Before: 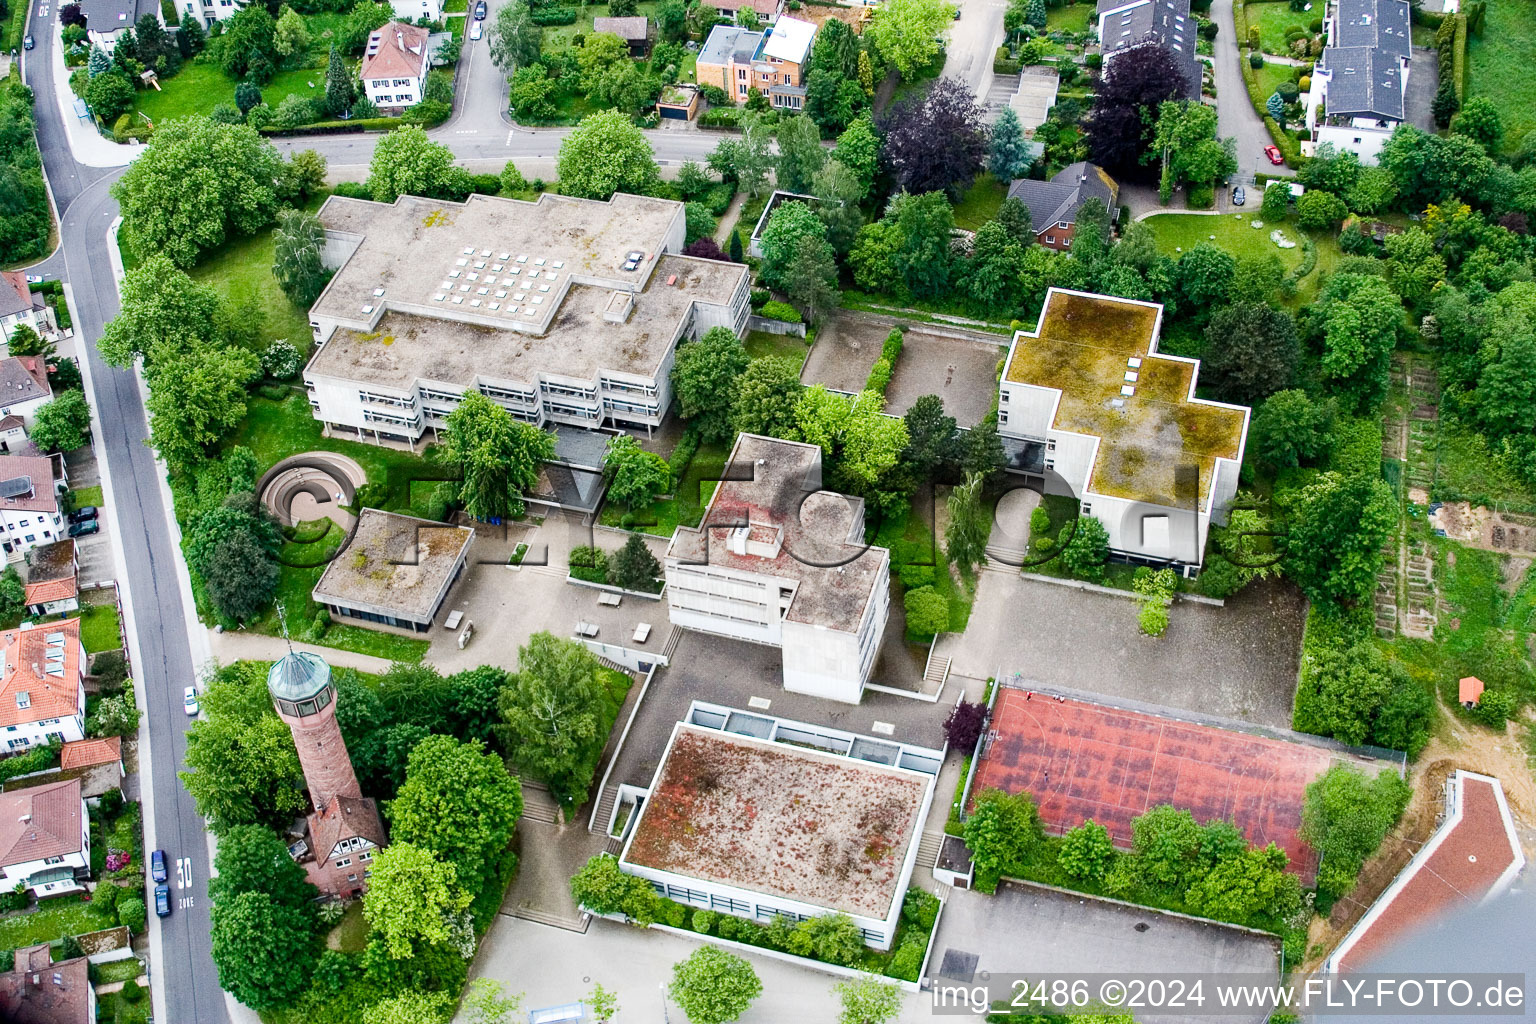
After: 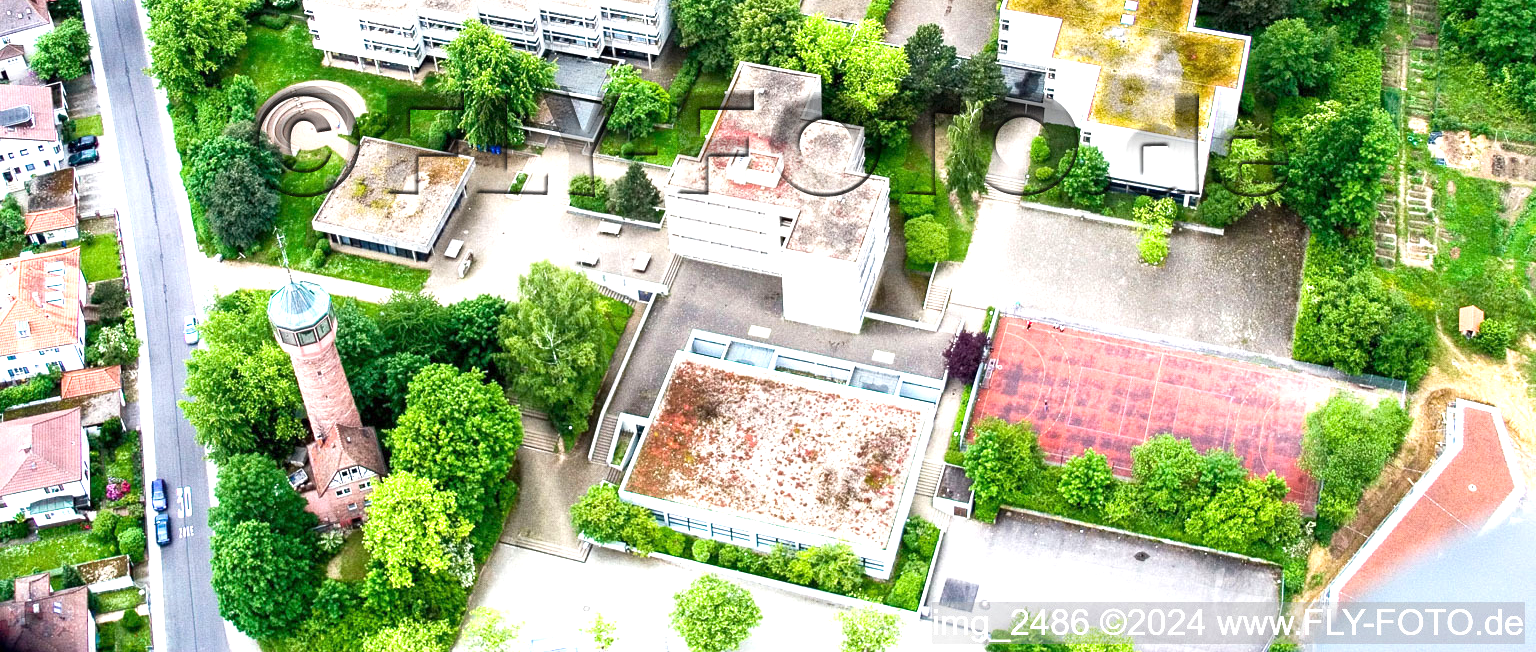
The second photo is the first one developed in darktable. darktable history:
exposure: exposure 1 EV, compensate highlight preservation false
tone equalizer: on, module defaults
crop and rotate: top 36.29%
